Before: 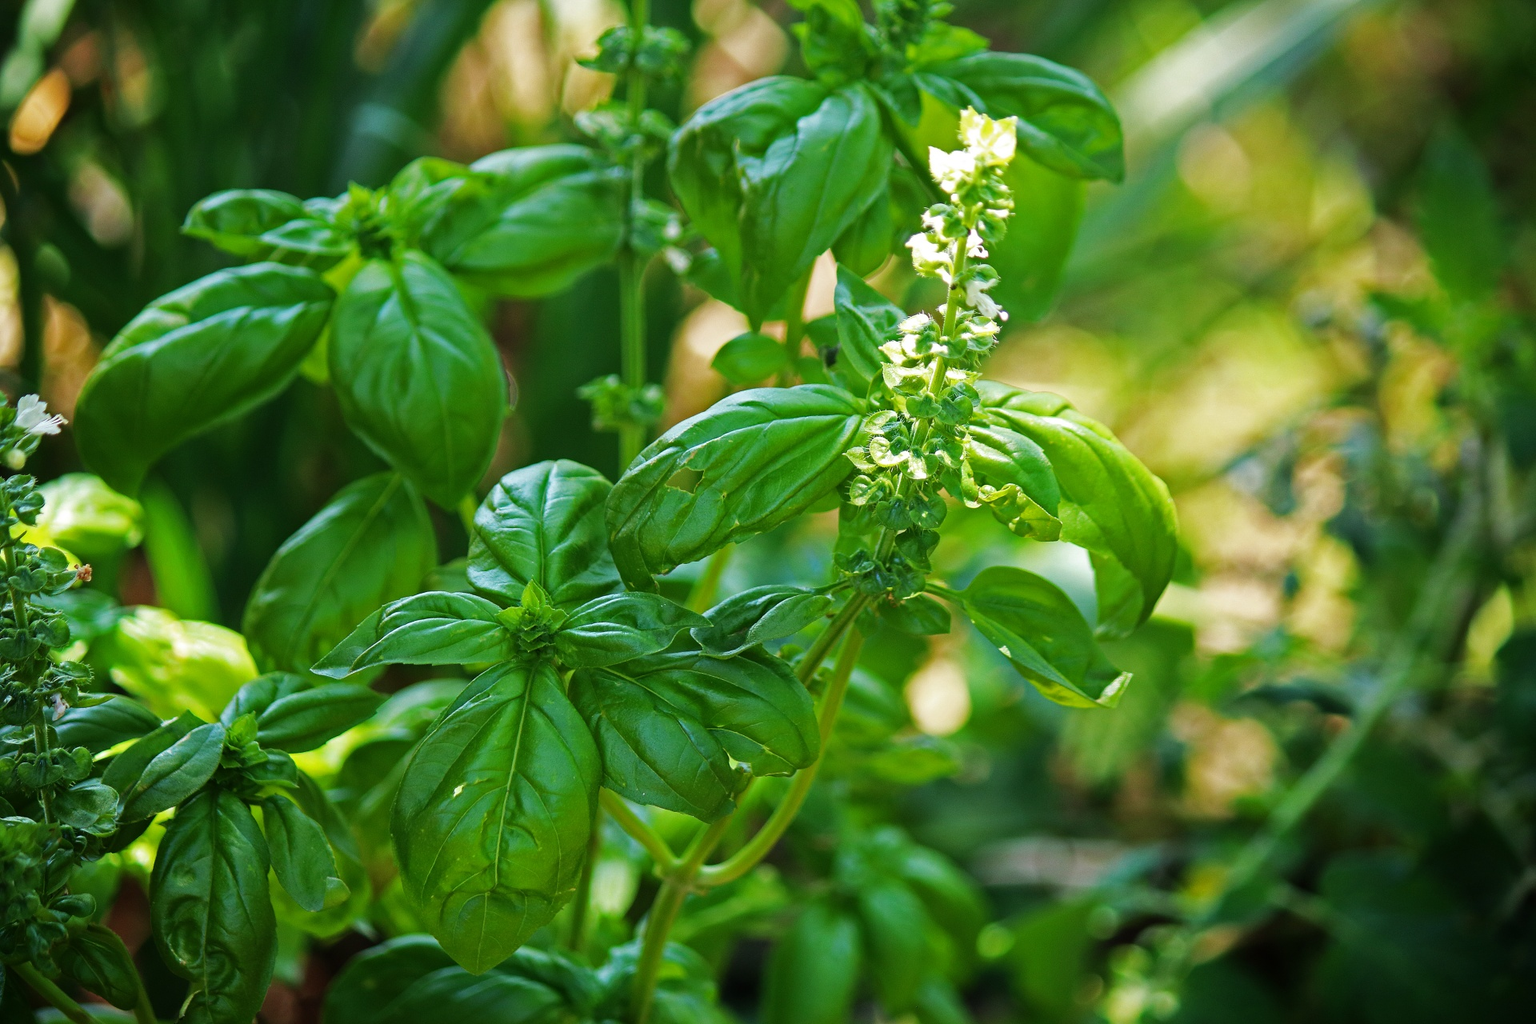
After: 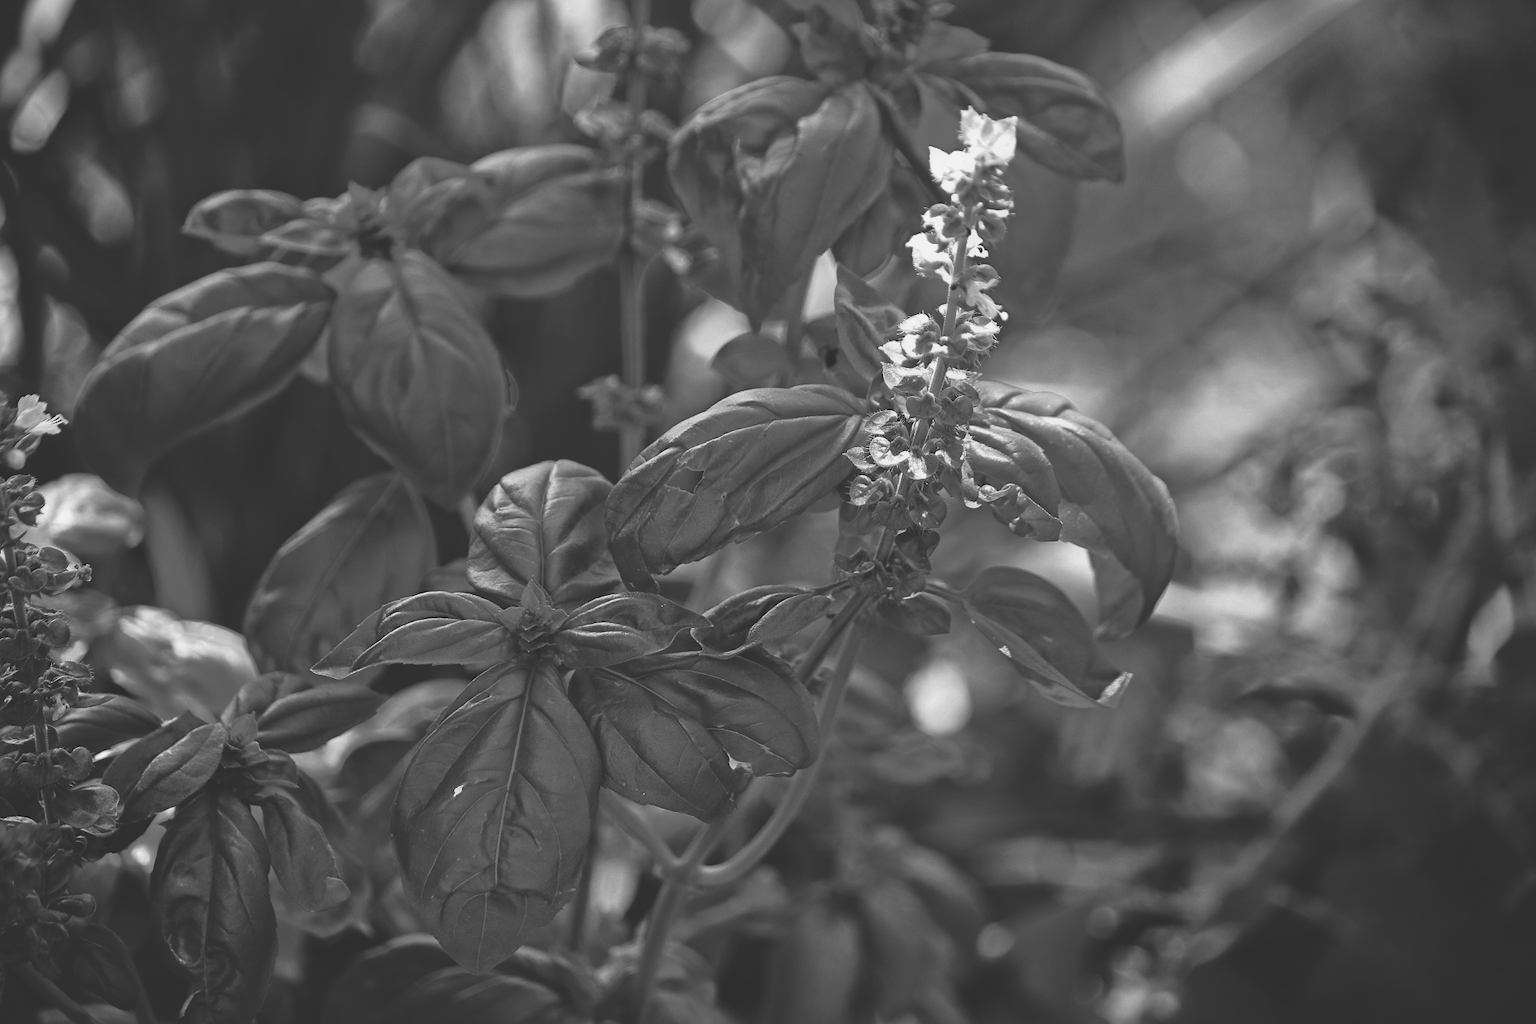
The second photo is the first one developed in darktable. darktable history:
color correction: highlights a* -3.28, highlights b* -6.24, shadows a* 3.1, shadows b* 5.19
monochrome: a 0, b 0, size 0.5, highlights 0.57
rgb curve: curves: ch0 [(0, 0.186) (0.314, 0.284) (0.775, 0.708) (1, 1)], compensate middle gray true, preserve colors none
